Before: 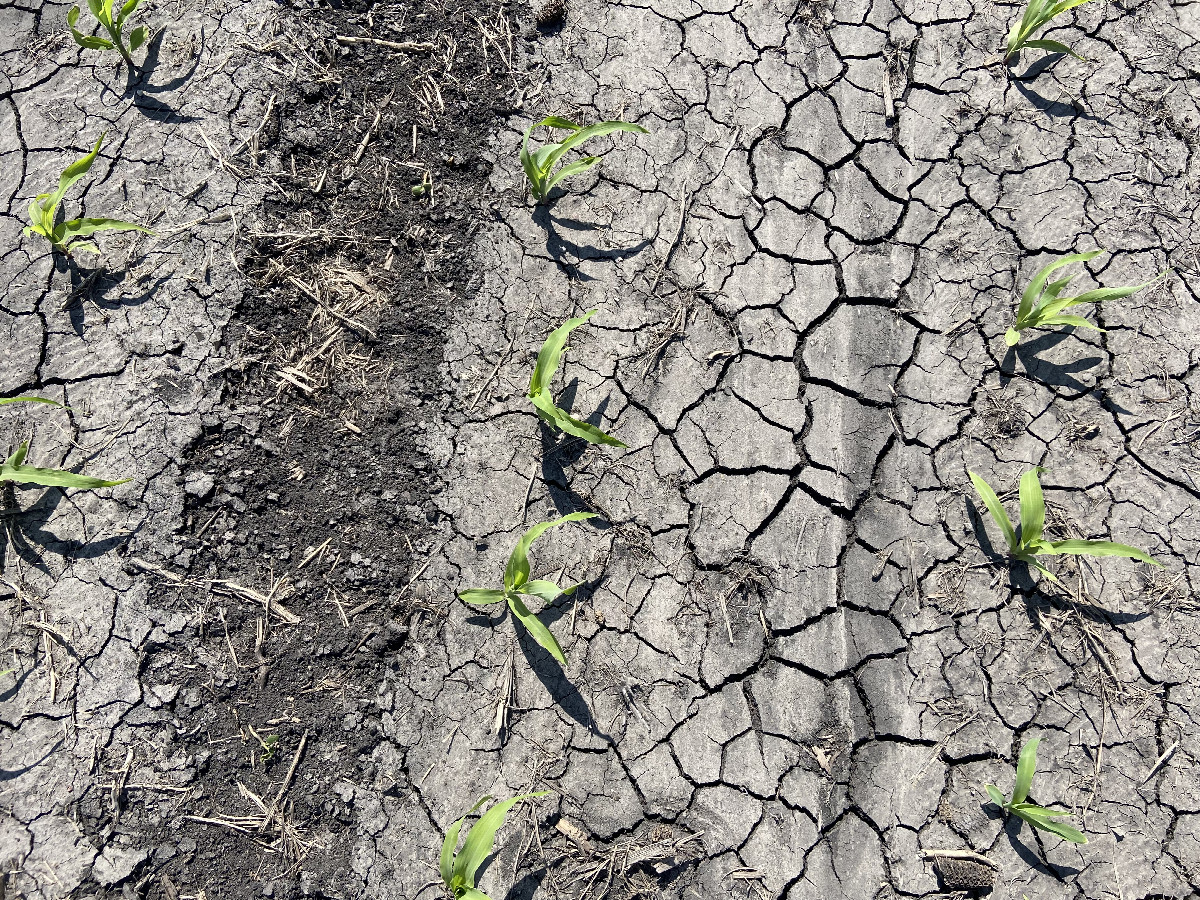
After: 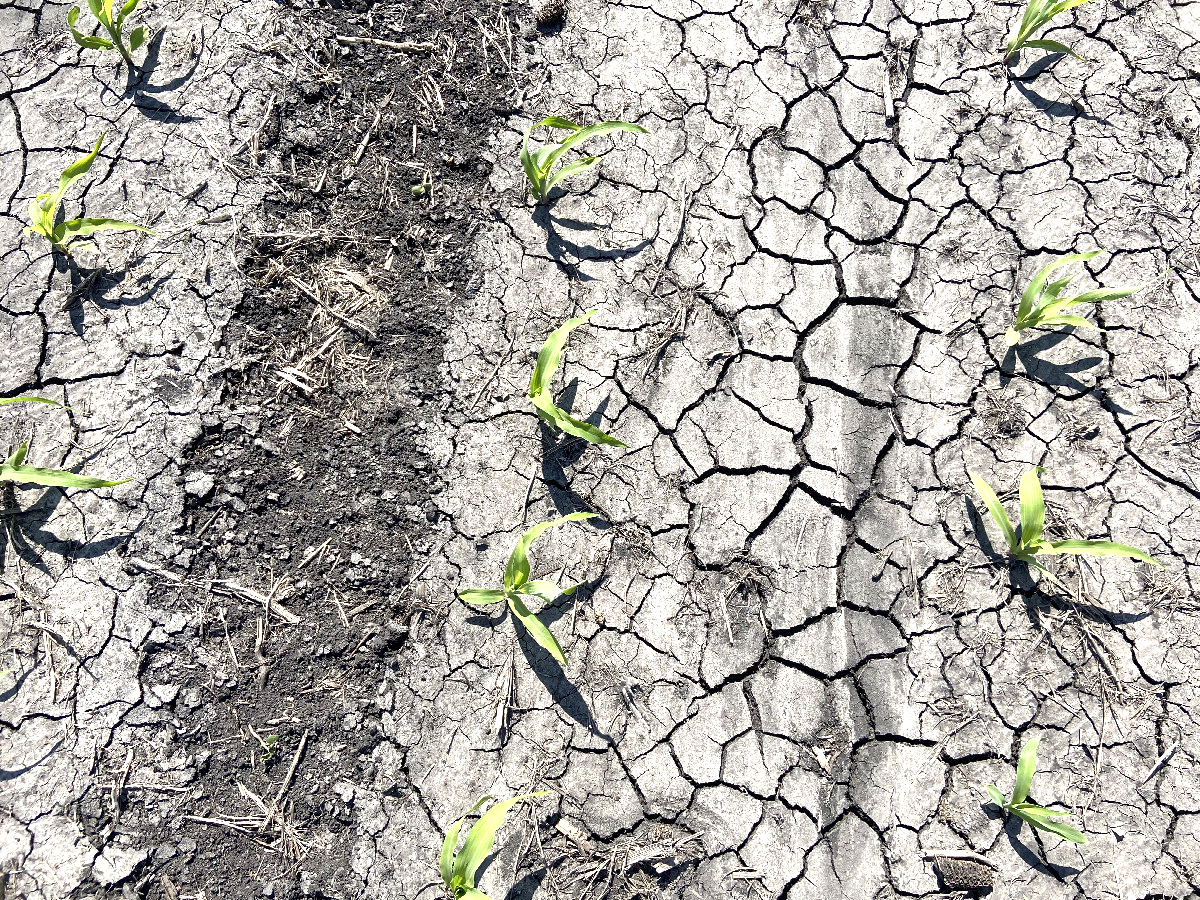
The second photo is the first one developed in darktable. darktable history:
exposure: black level correction 0, exposure 0.691 EV, compensate highlight preservation false
local contrast: mode bilateral grid, contrast 20, coarseness 50, detail 148%, midtone range 0.2
